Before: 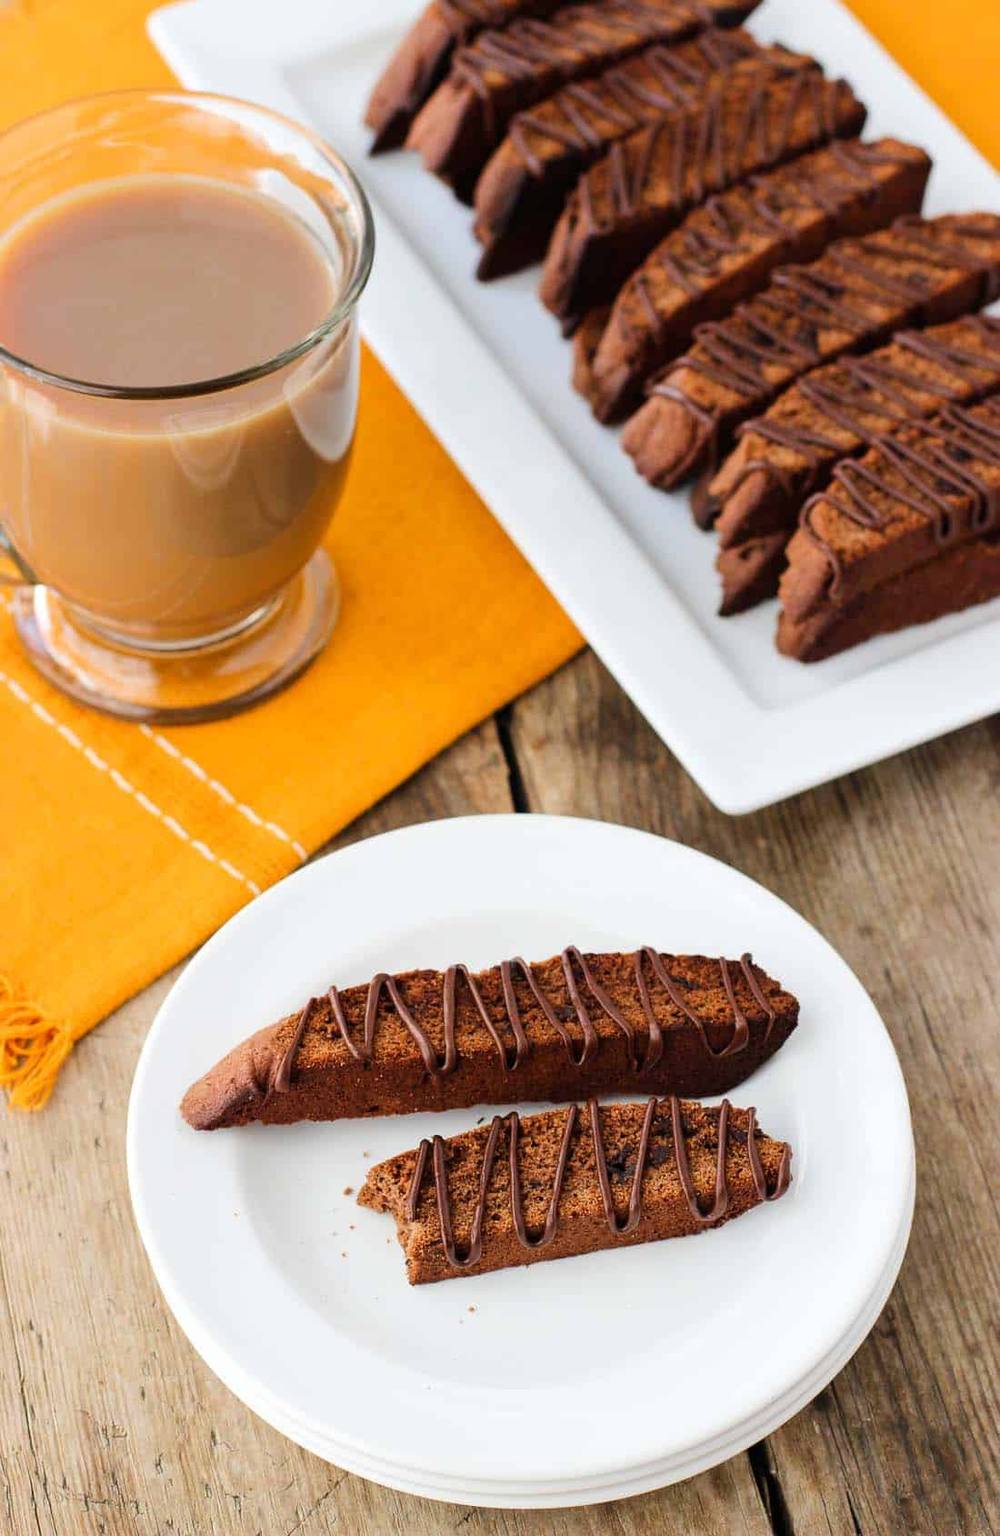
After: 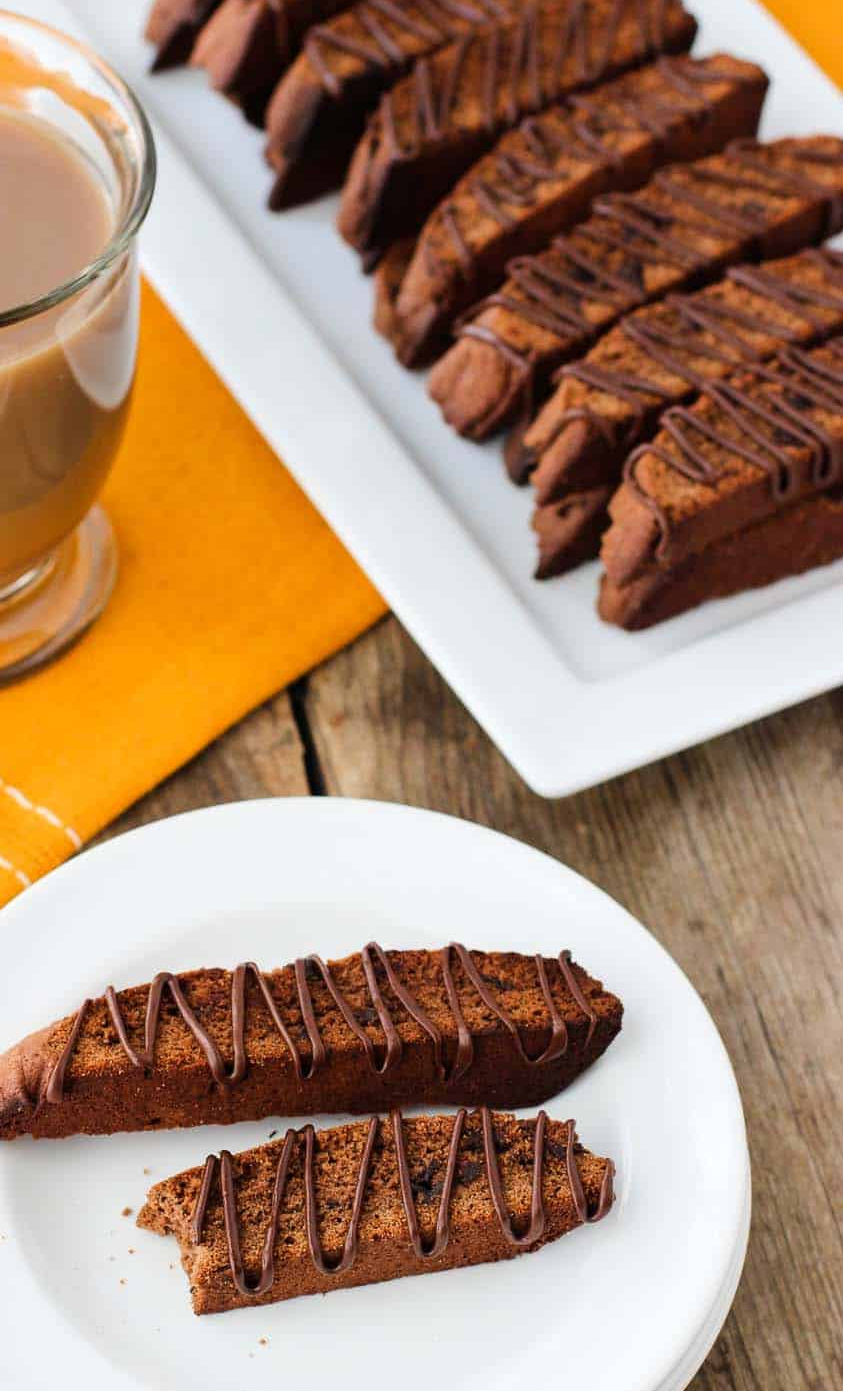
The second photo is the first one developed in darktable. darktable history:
crop: left 23.345%, top 5.845%, bottom 11.793%
